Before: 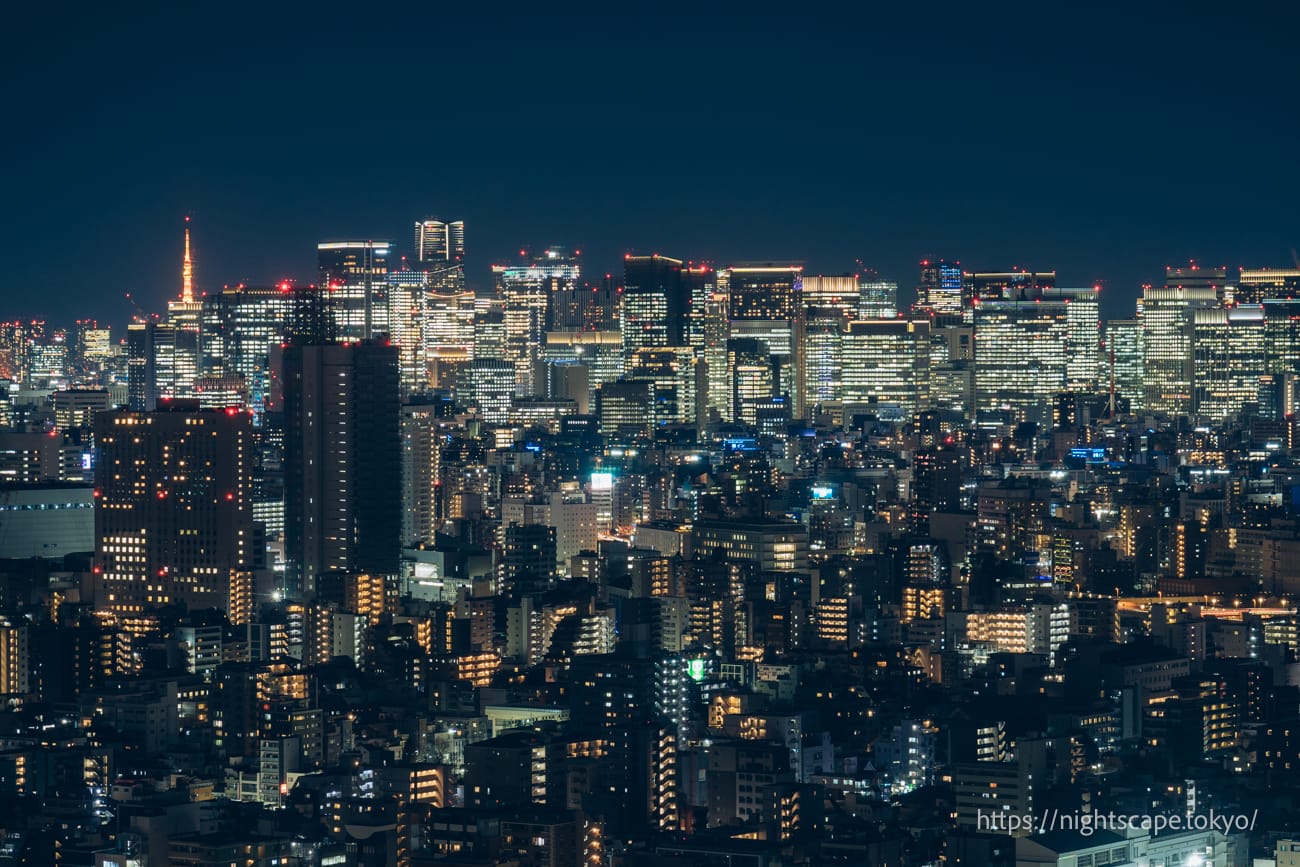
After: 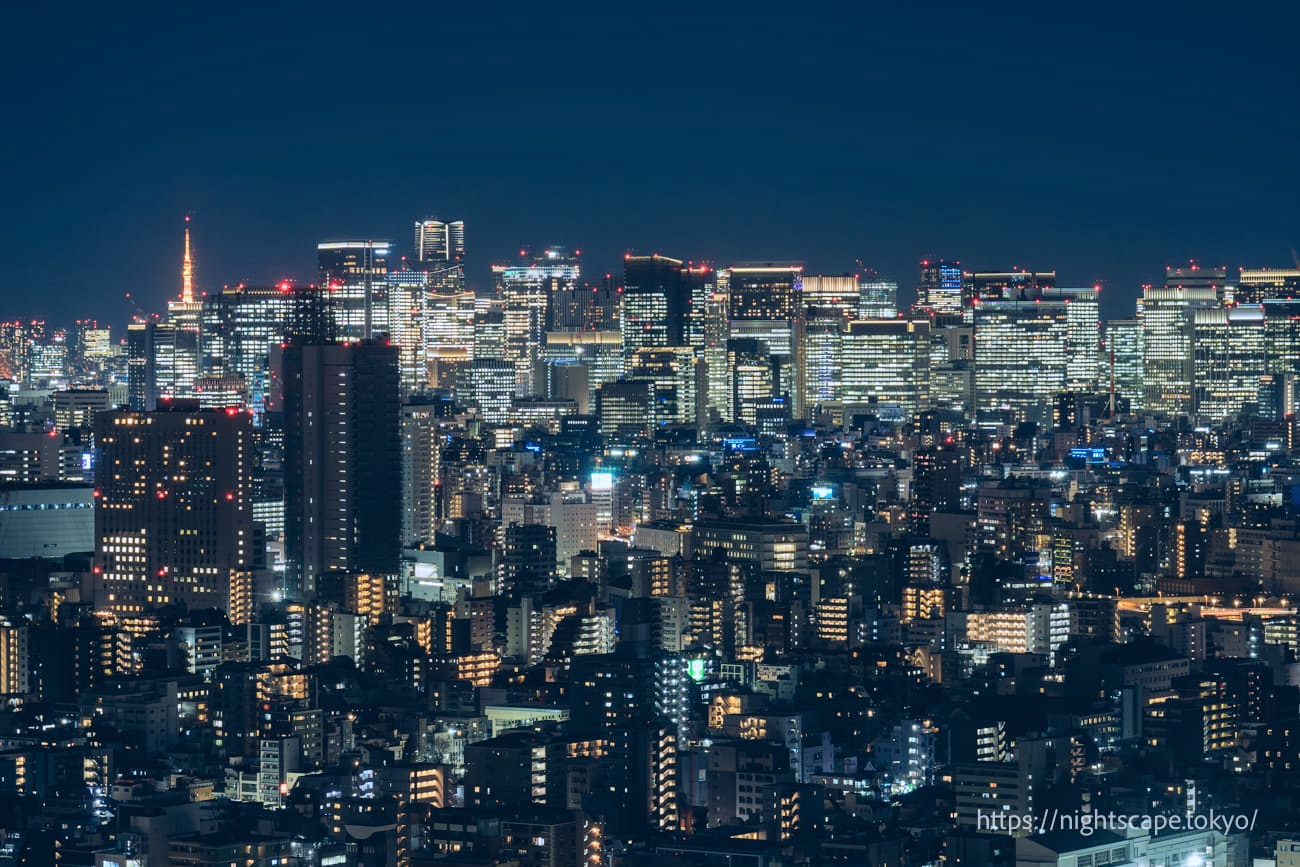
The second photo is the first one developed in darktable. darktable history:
shadows and highlights: radius 108.52, shadows 40.68, highlights -72.88, low approximation 0.01, soften with gaussian
white balance: red 0.954, blue 1.079
tone equalizer: on, module defaults
